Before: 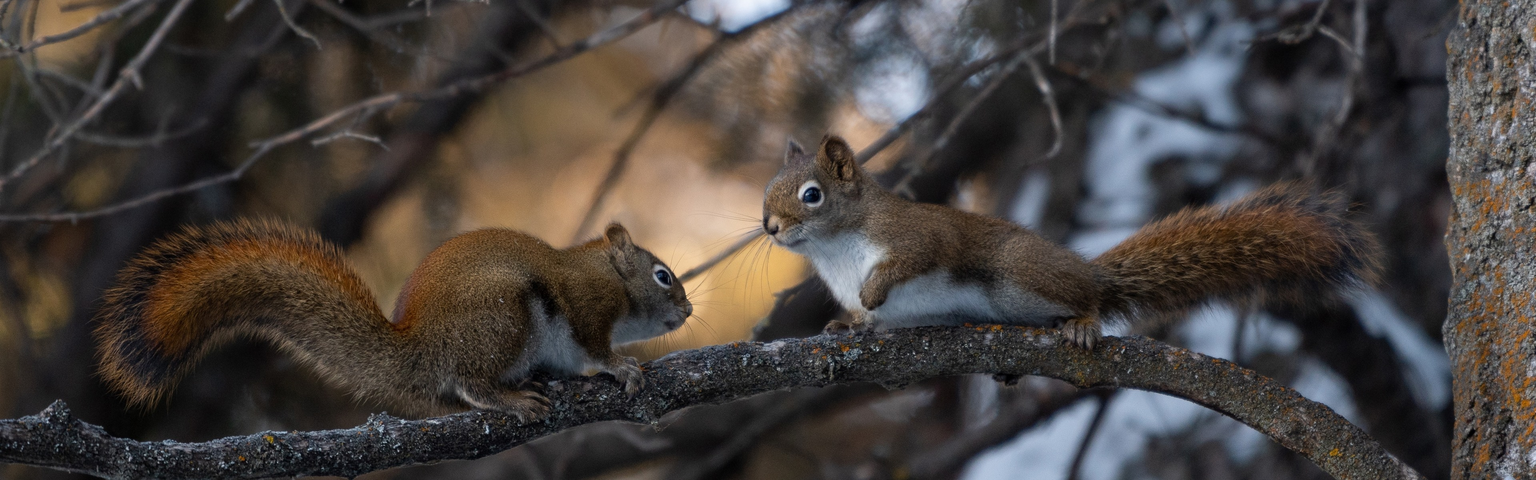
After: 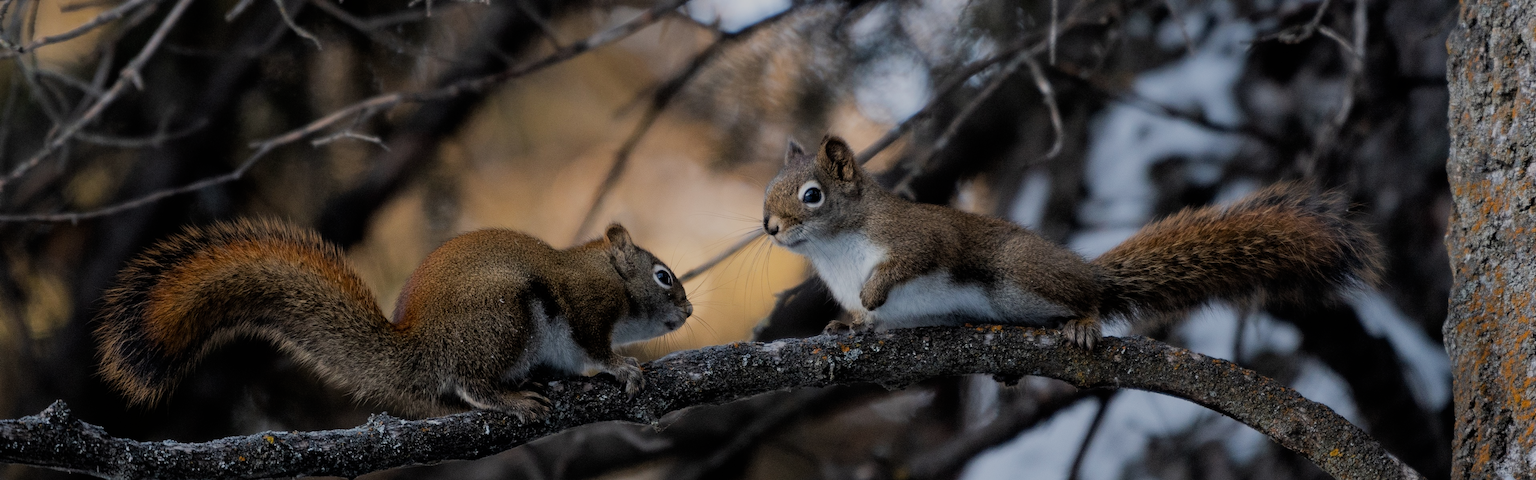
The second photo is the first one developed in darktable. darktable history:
filmic rgb: black relative exposure -6.86 EV, white relative exposure 5.95 EV, threshold 3.02 EV, hardness 2.72, enable highlight reconstruction true
